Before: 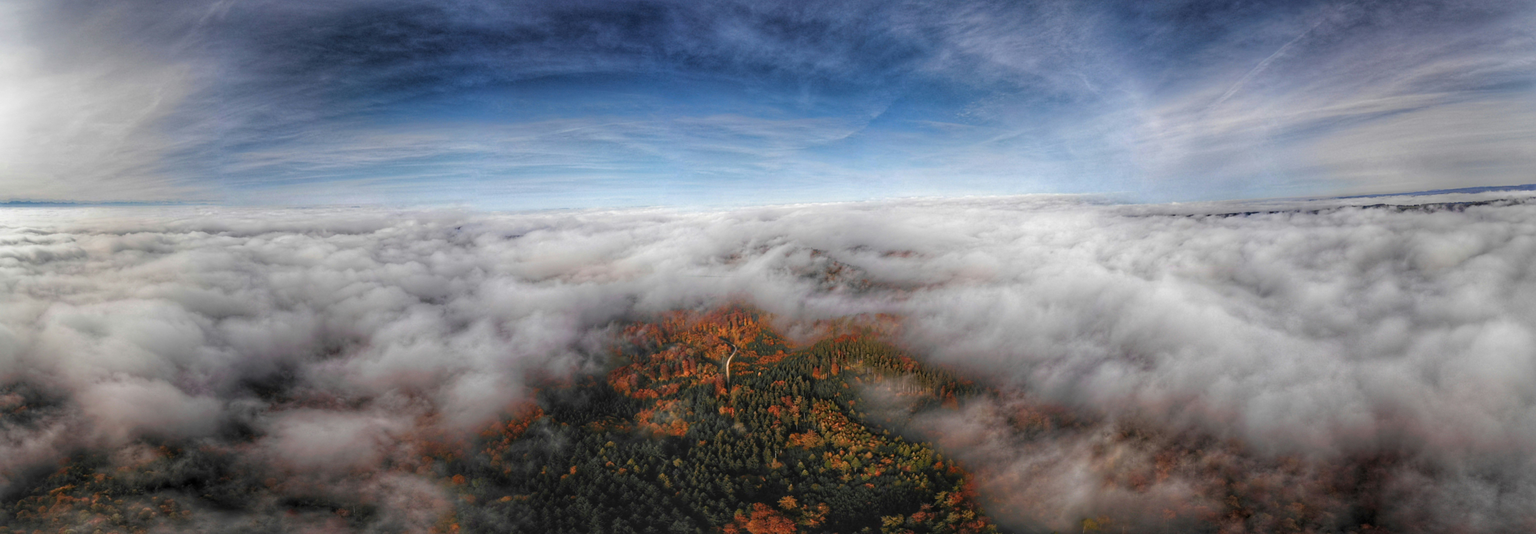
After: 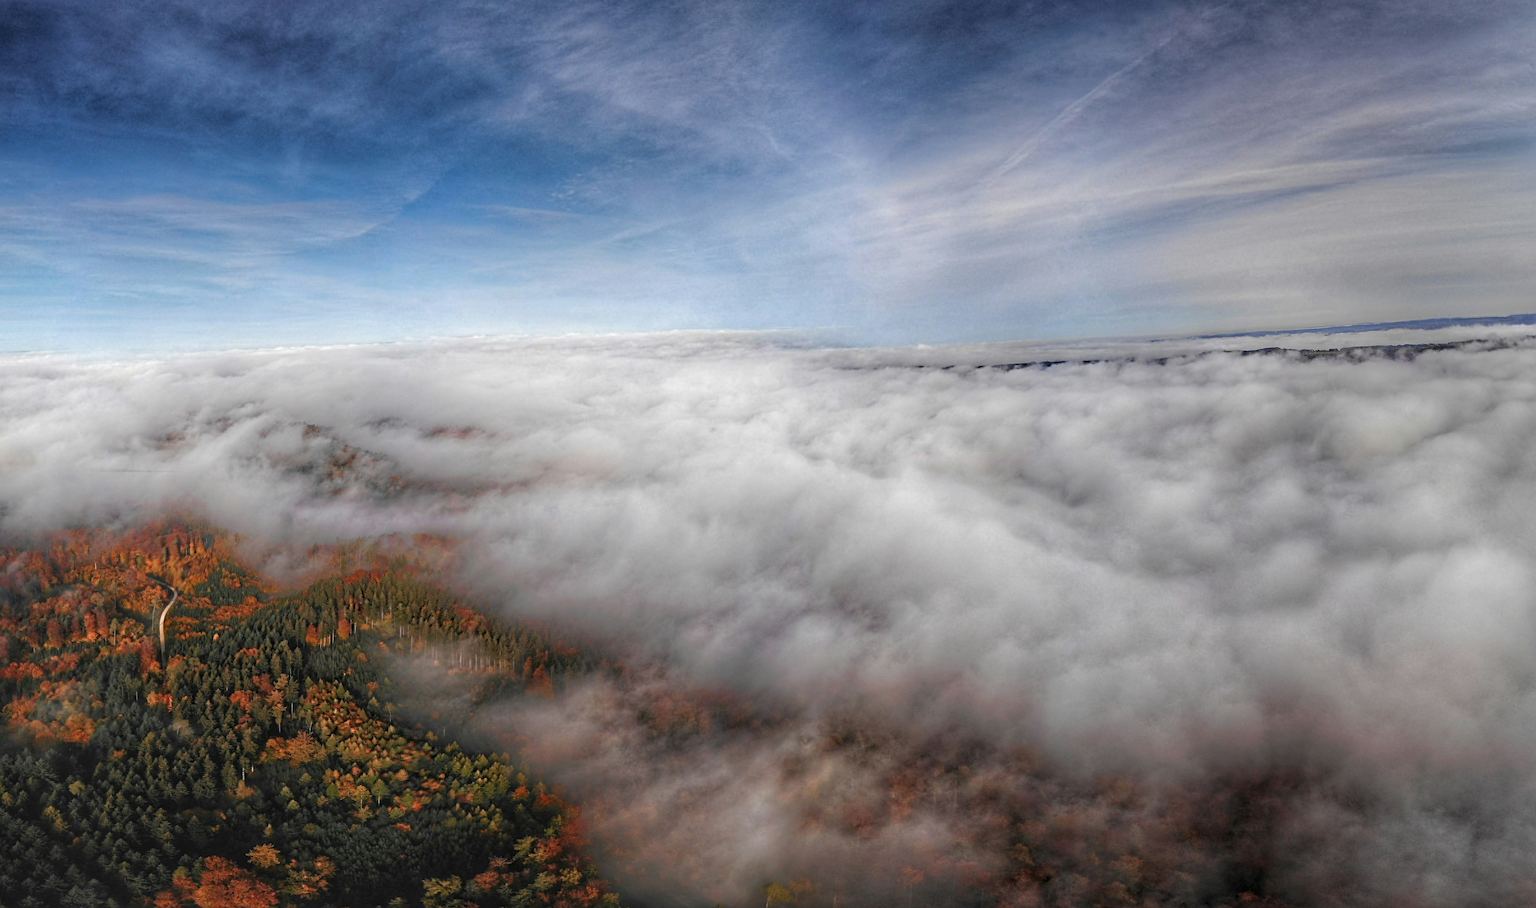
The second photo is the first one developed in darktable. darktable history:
crop: left 41.195%
sharpen: on, module defaults
